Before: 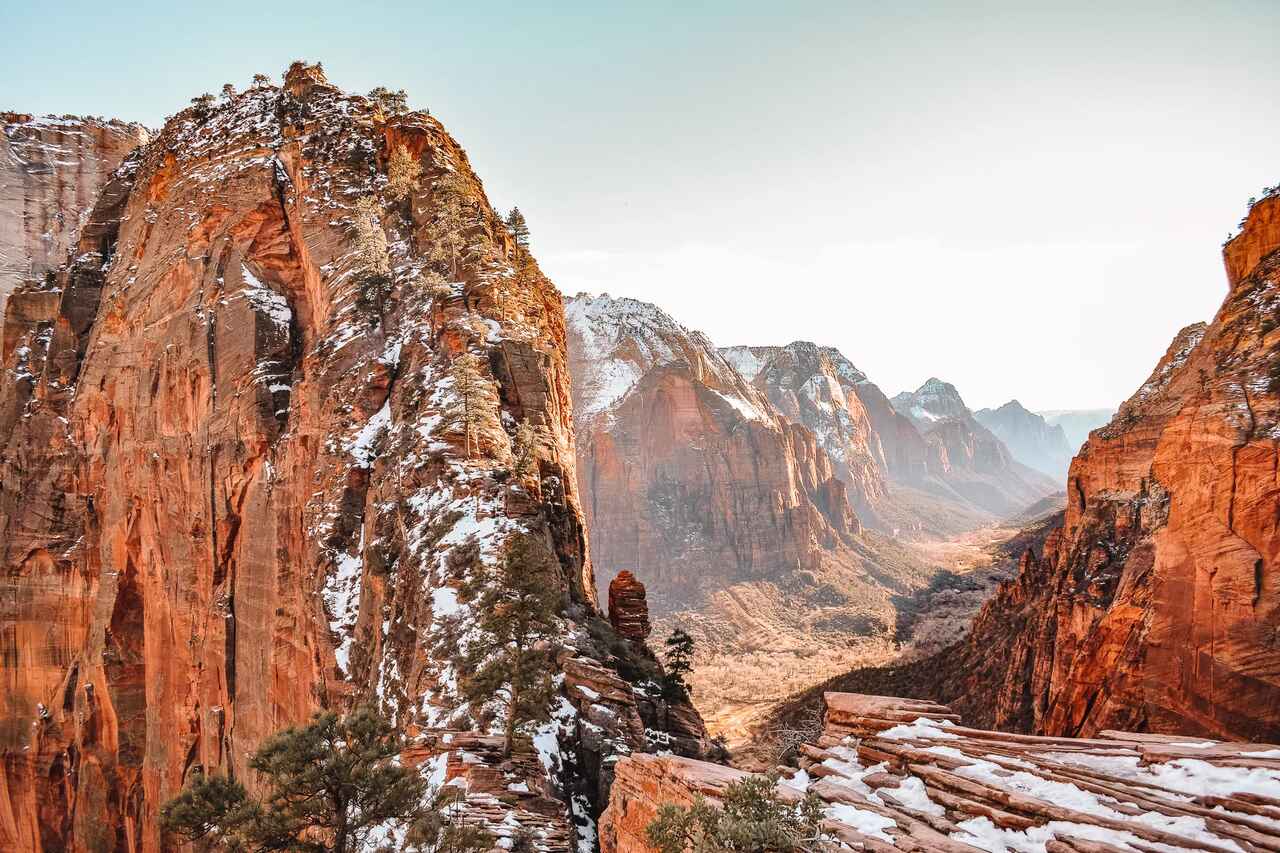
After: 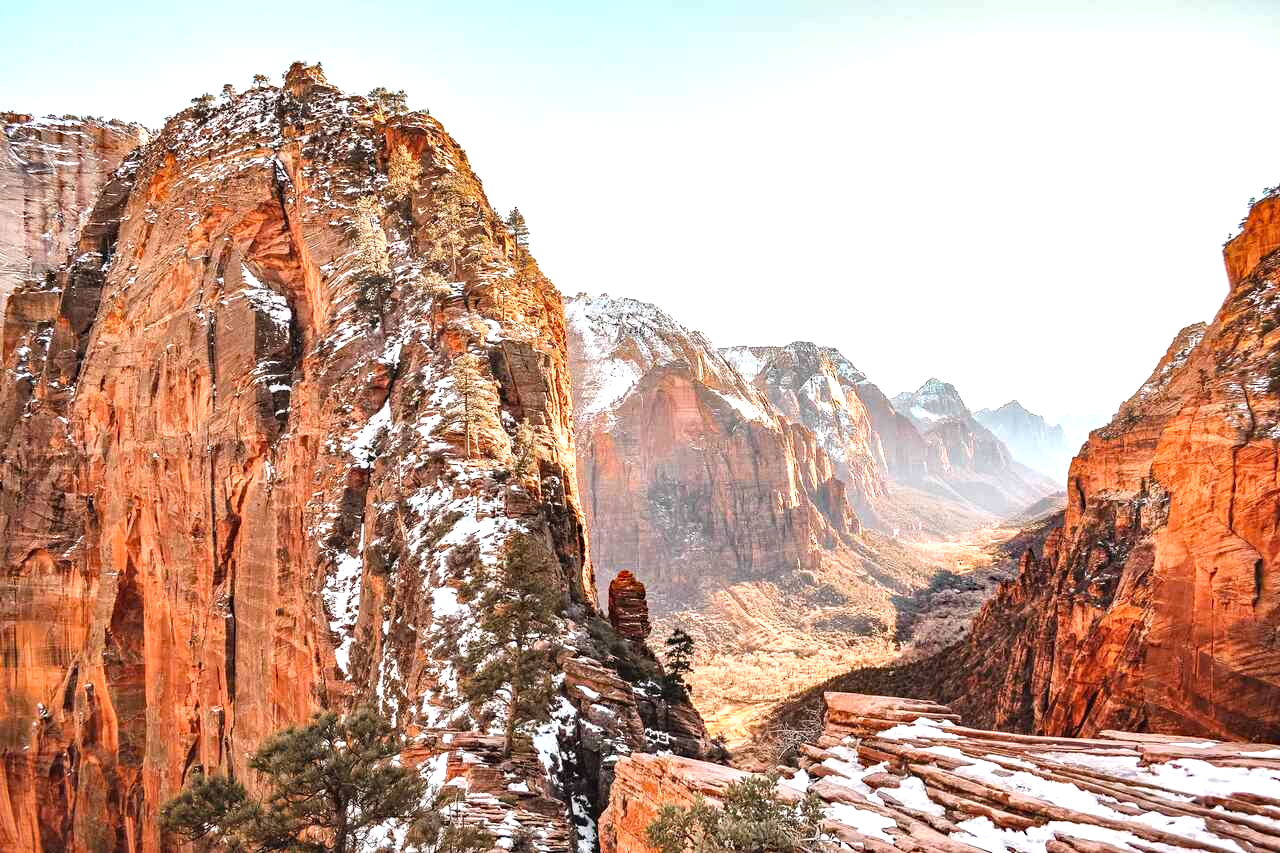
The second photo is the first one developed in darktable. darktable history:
color correction: saturation 0.98
tone equalizer: on, module defaults
haze removal: strength 0.29, distance 0.25, compatibility mode true, adaptive false
exposure: exposure 0.657 EV, compensate highlight preservation false
